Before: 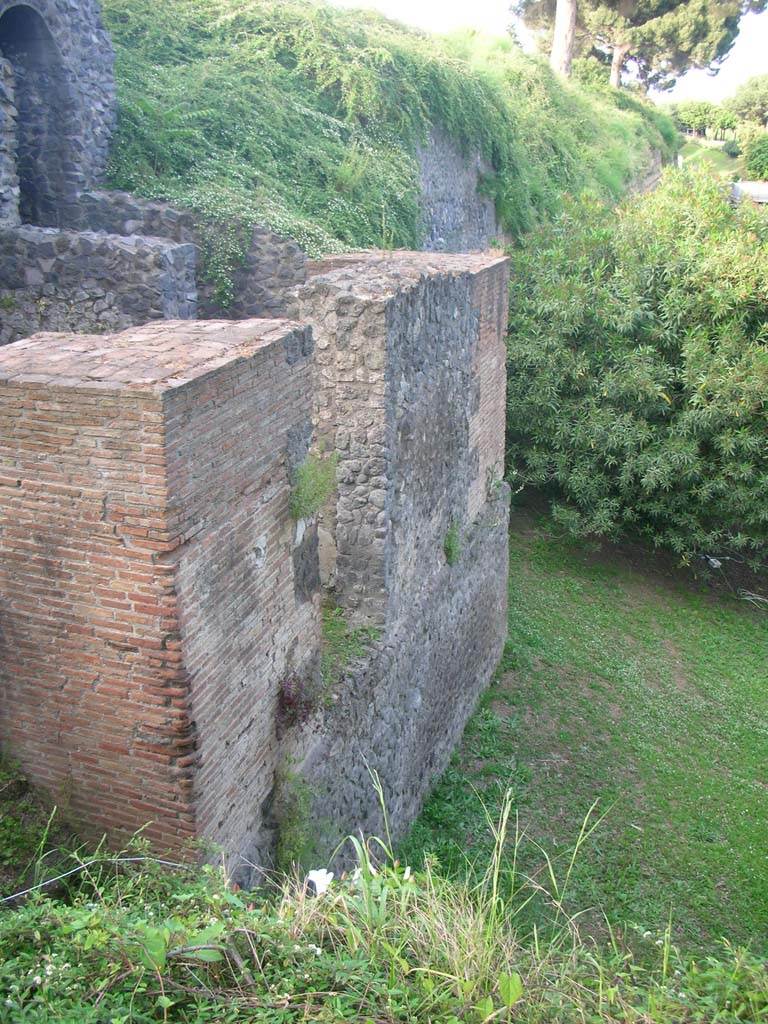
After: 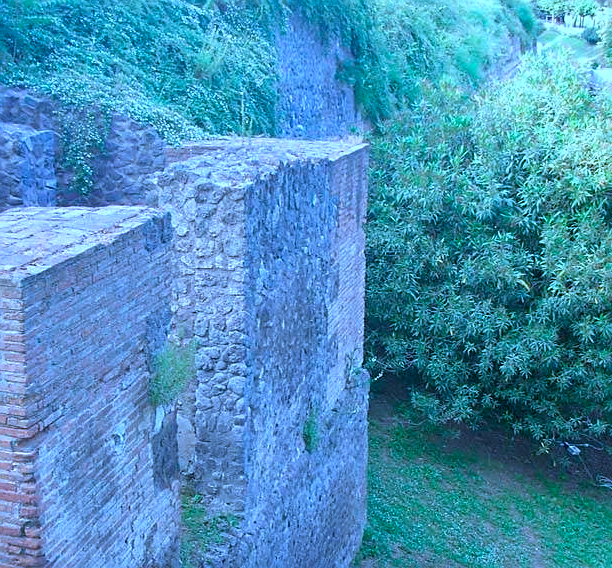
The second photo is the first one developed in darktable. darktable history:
crop: left 18.415%, top 11.097%, right 1.8%, bottom 33.389%
color calibration: illuminant as shot in camera, x 0.443, y 0.414, temperature 2868.05 K
sharpen: on, module defaults
